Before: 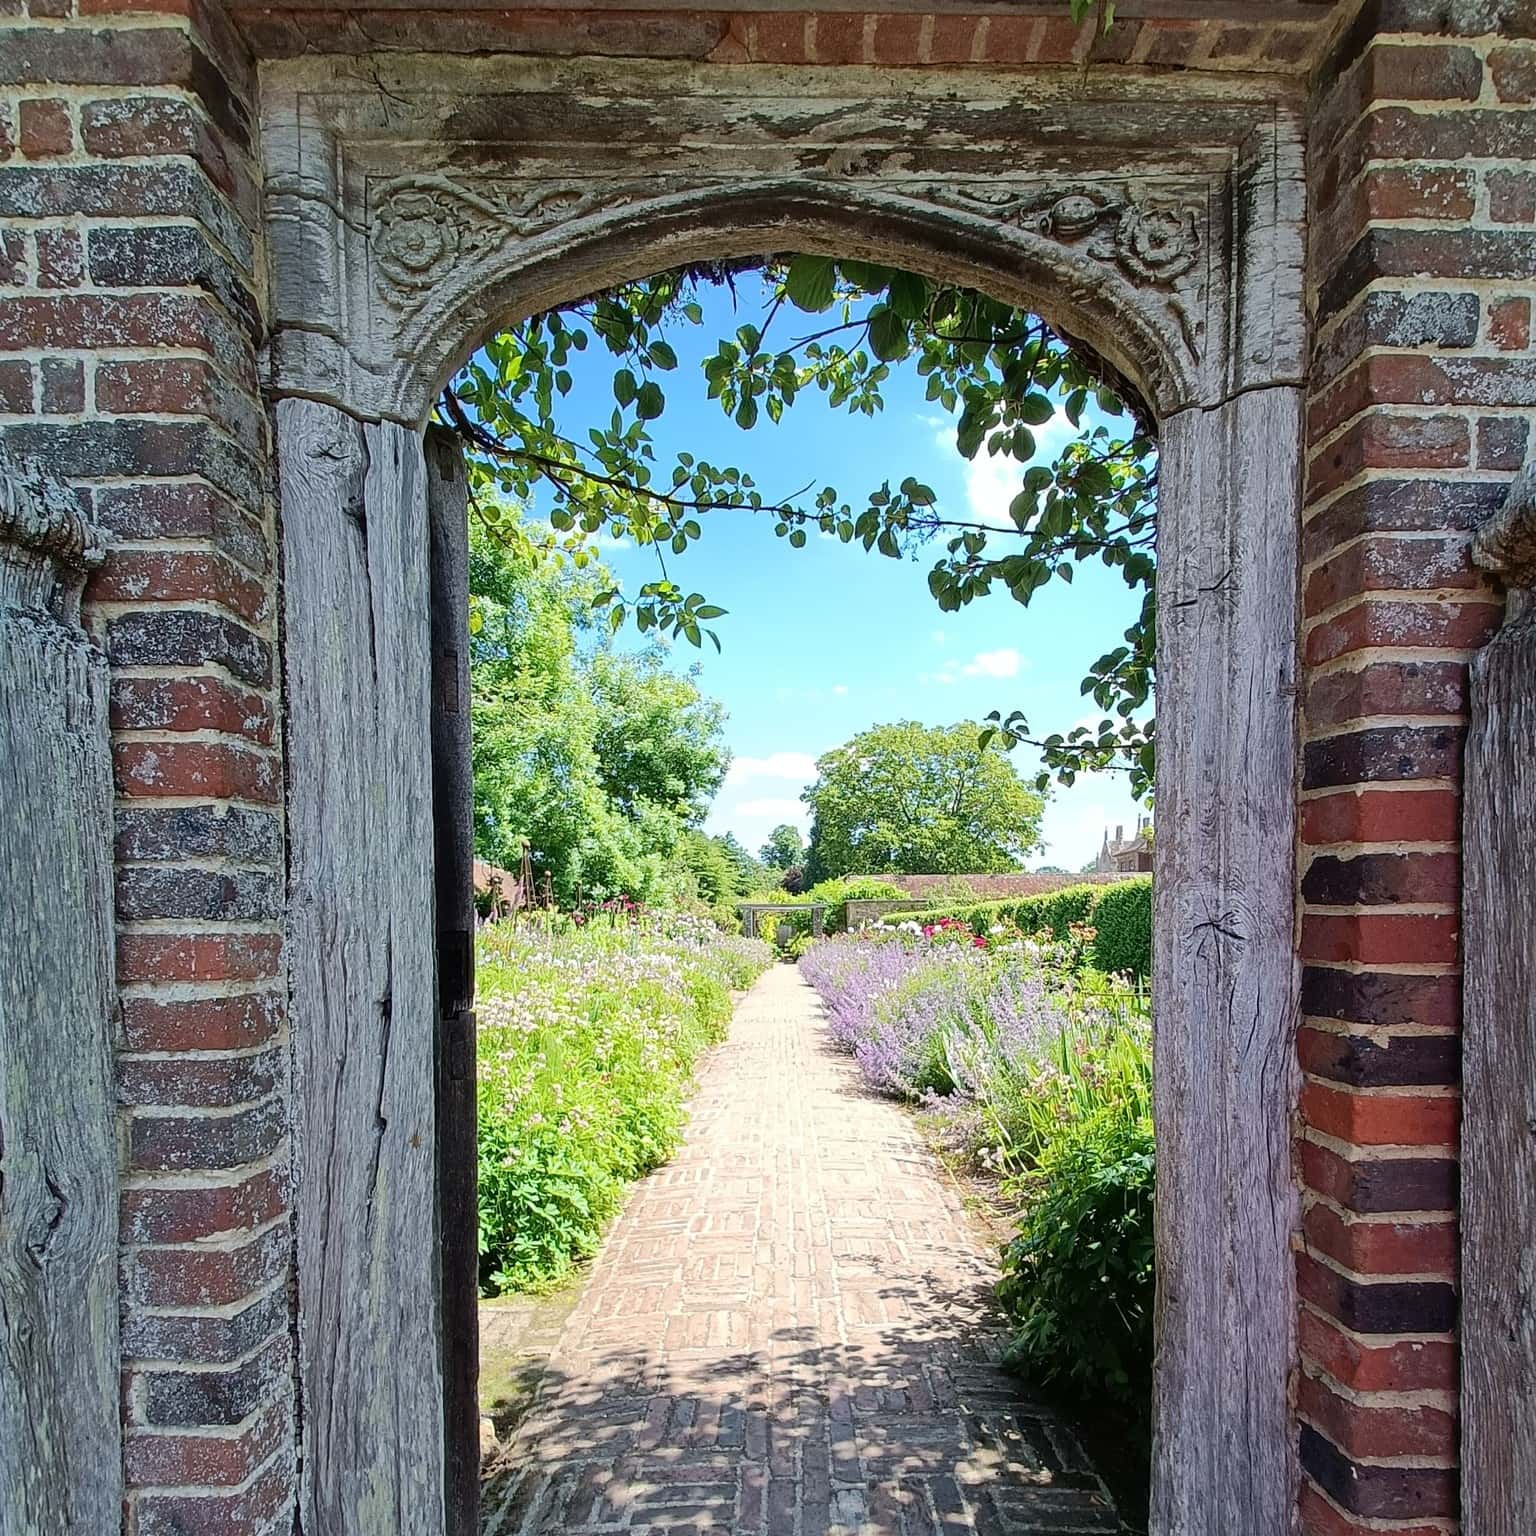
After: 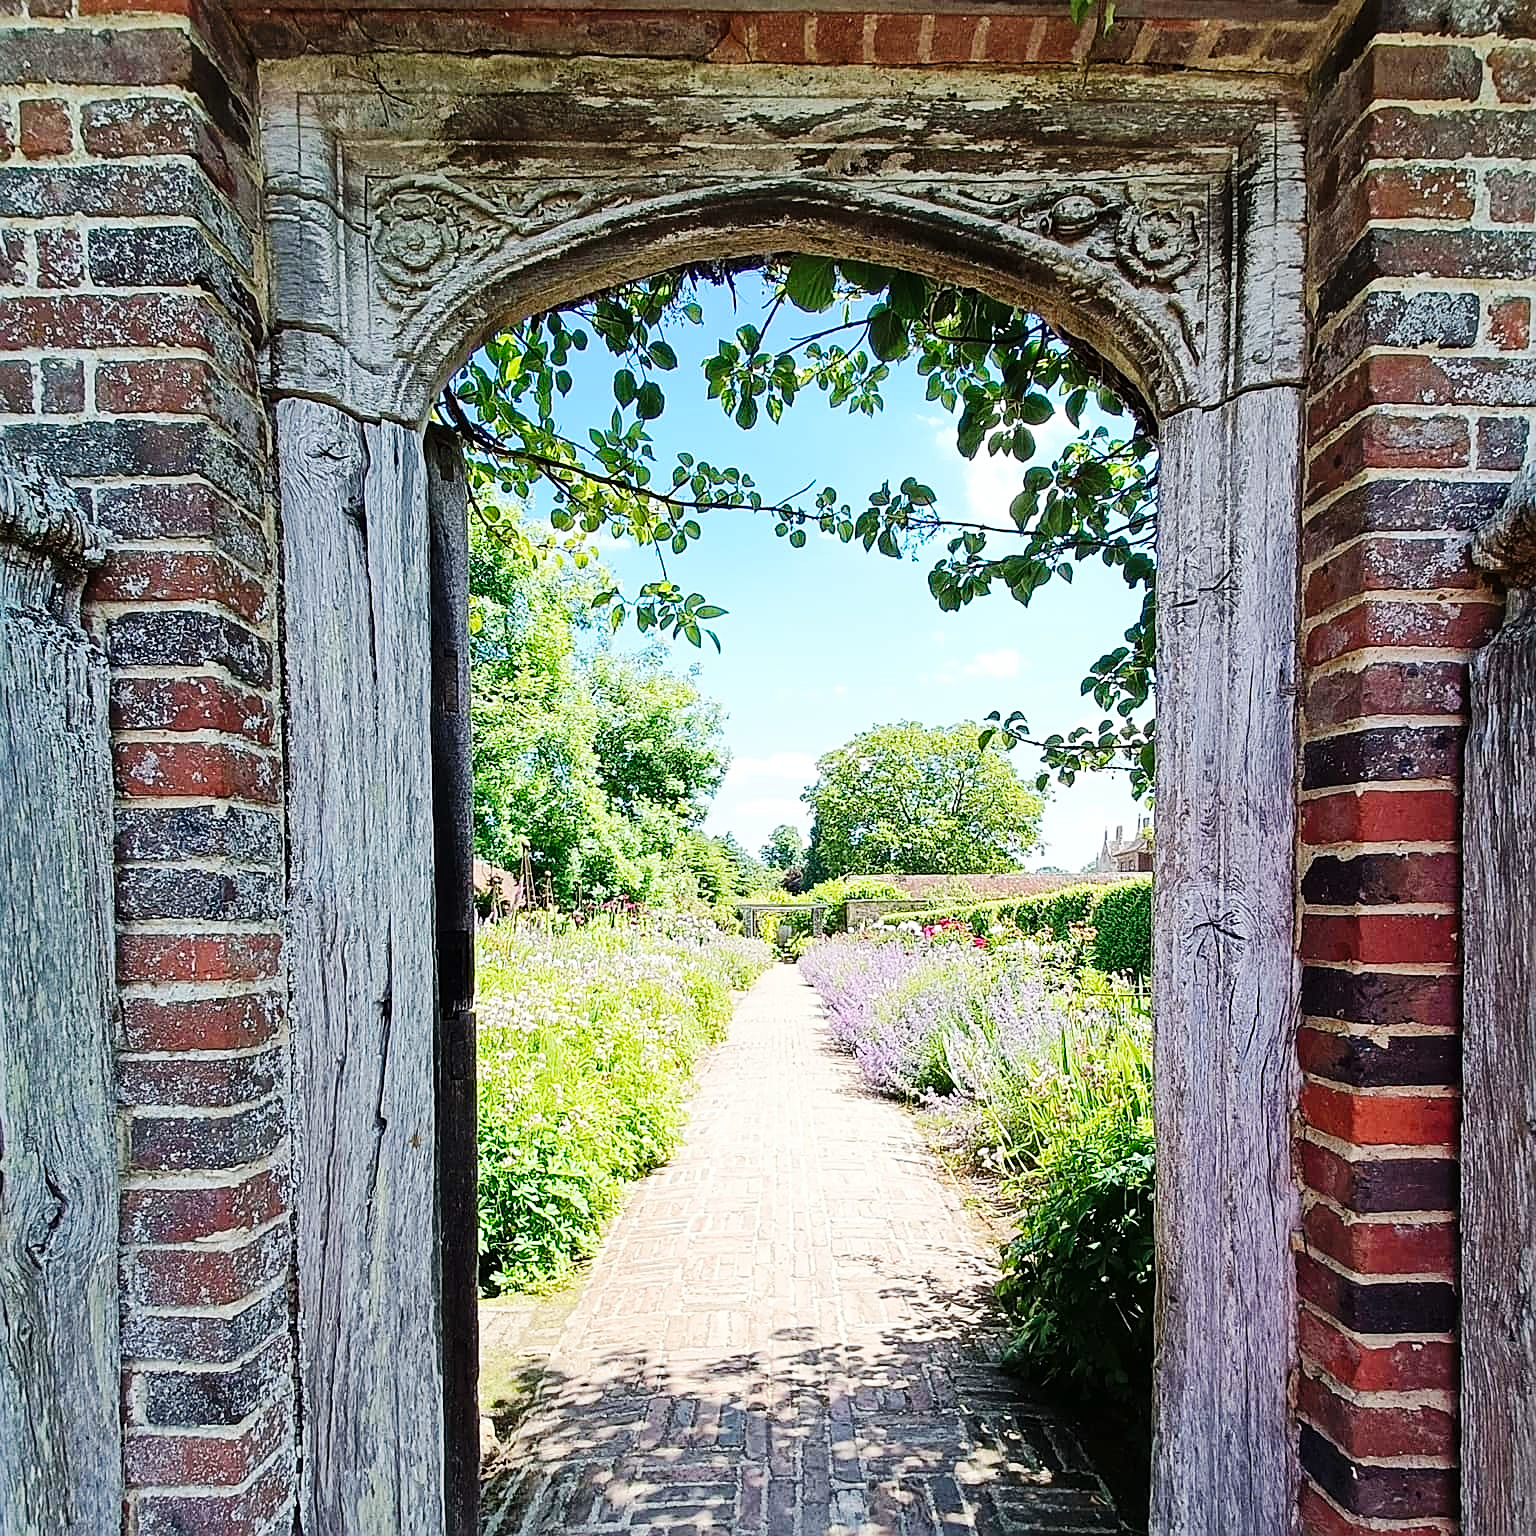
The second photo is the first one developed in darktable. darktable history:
tone equalizer: on, module defaults
base curve: curves: ch0 [(0, 0) (0.032, 0.025) (0.121, 0.166) (0.206, 0.329) (0.605, 0.79) (1, 1)], preserve colors none
sharpen: on, module defaults
